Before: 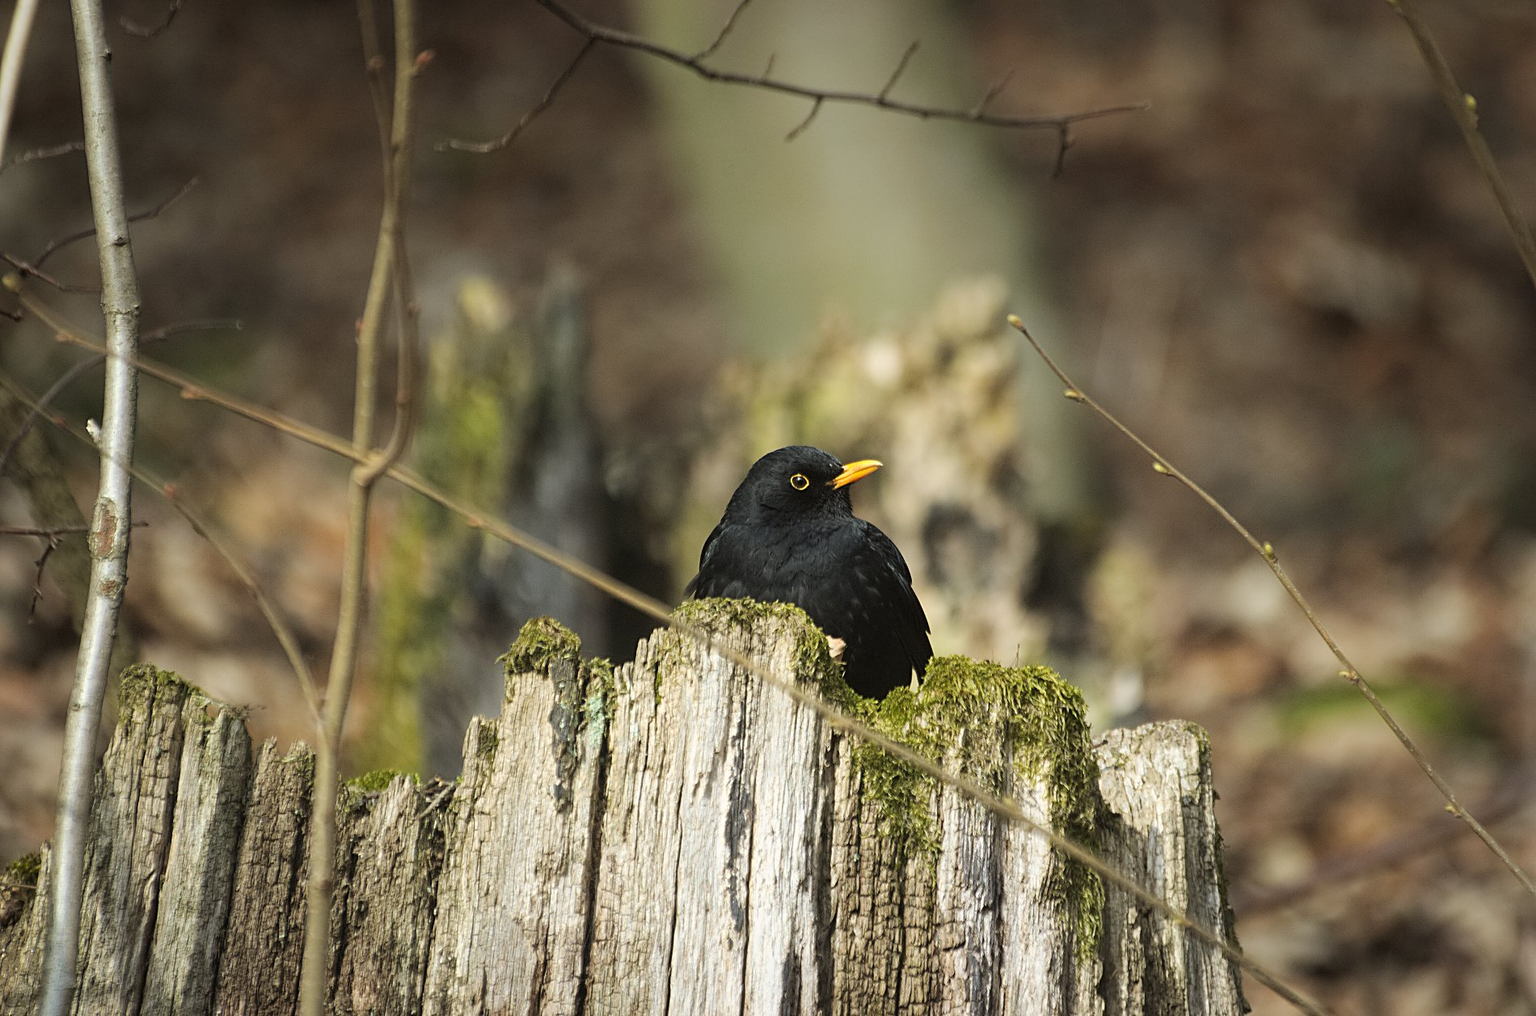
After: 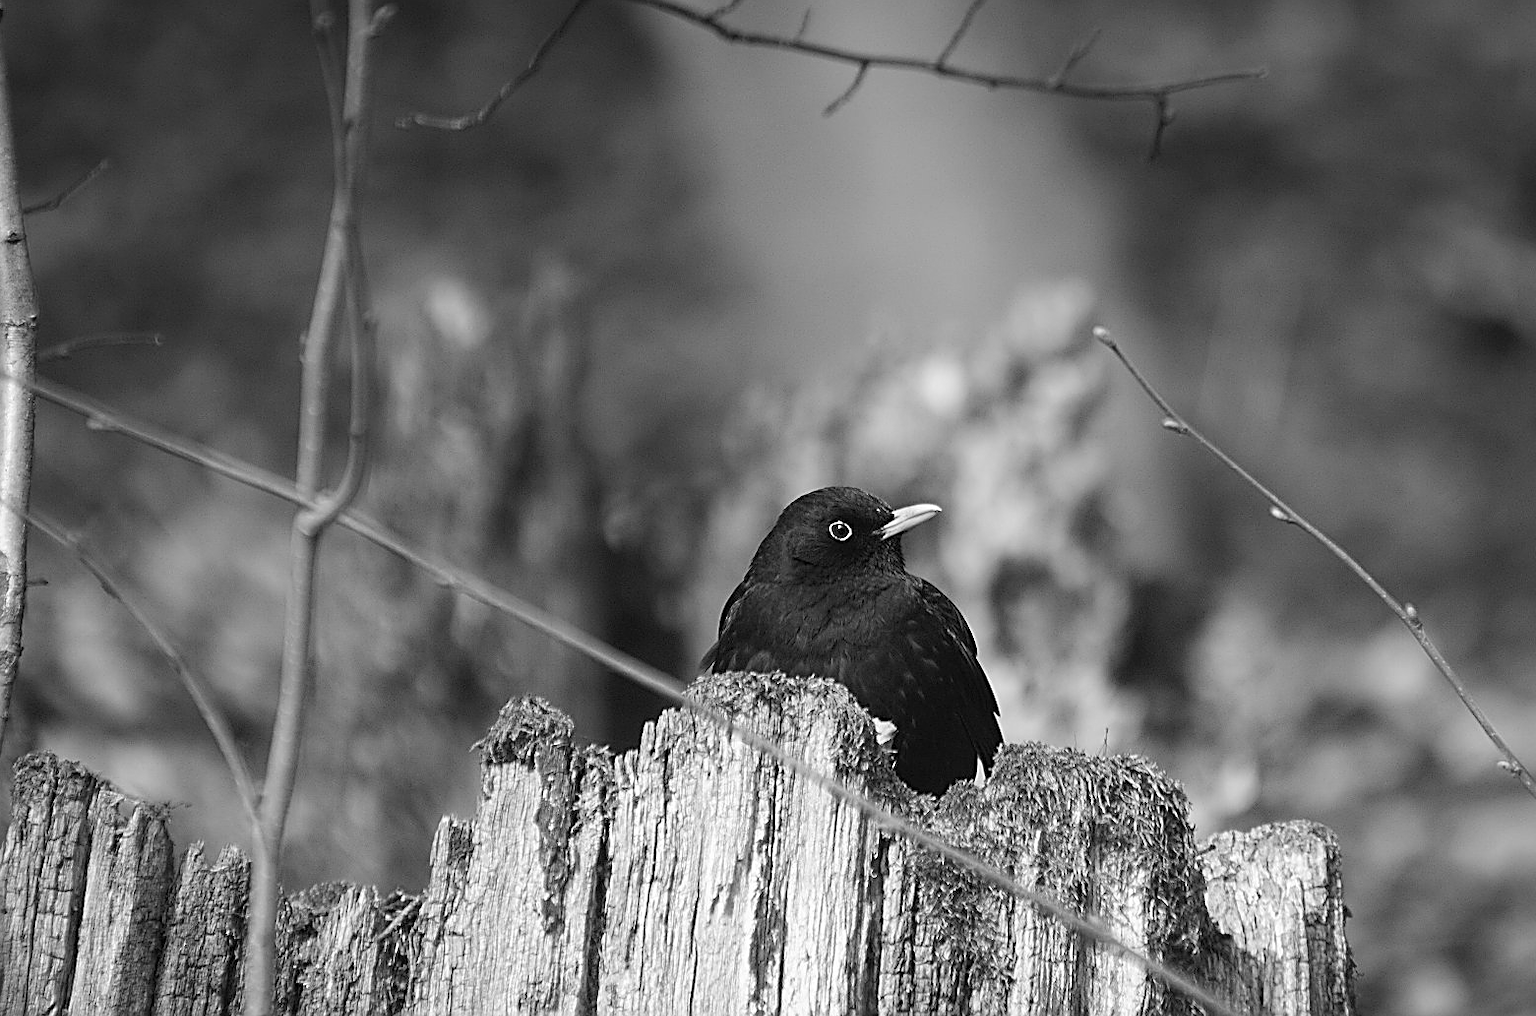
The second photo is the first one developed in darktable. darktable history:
crop and rotate: left 7.196%, top 4.574%, right 10.605%, bottom 13.178%
monochrome: on, module defaults
color correction: highlights a* 15.03, highlights b* -25.07
sharpen: on, module defaults
